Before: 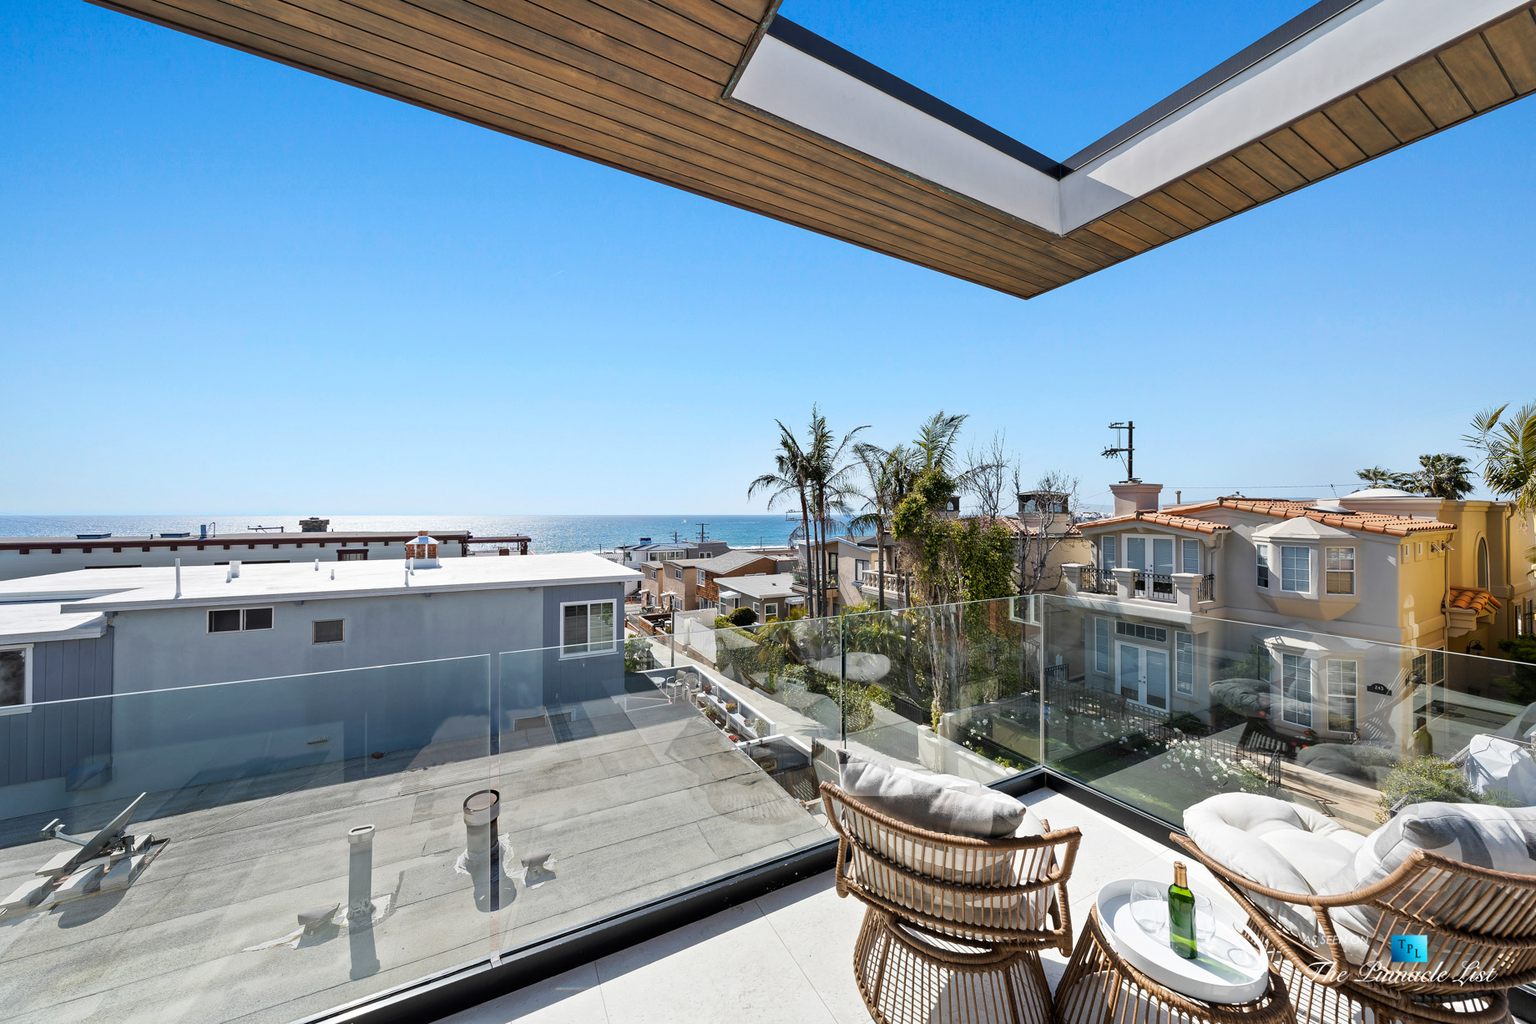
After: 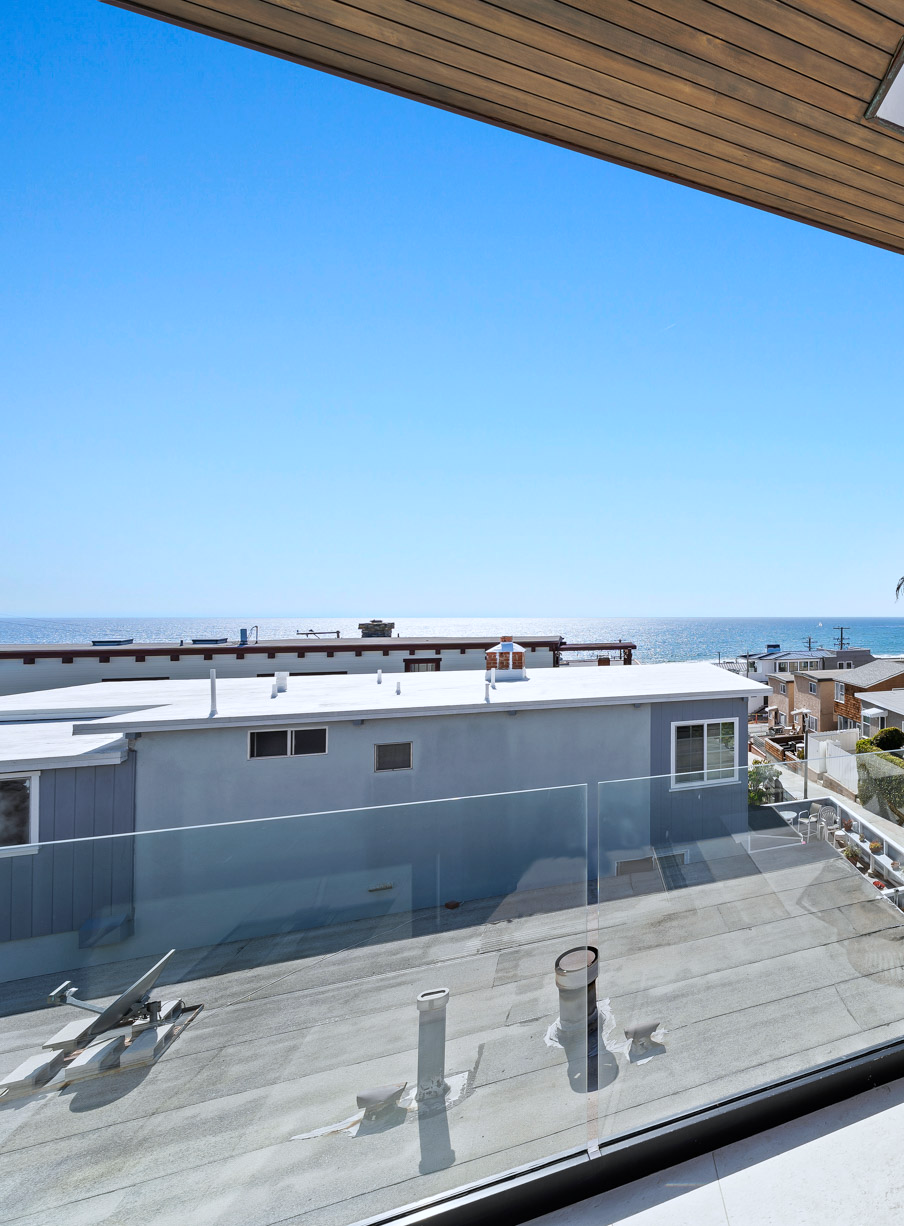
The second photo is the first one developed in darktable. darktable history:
crop and rotate: left 0%, top 0%, right 50.845%
white balance: red 0.974, blue 1.044
